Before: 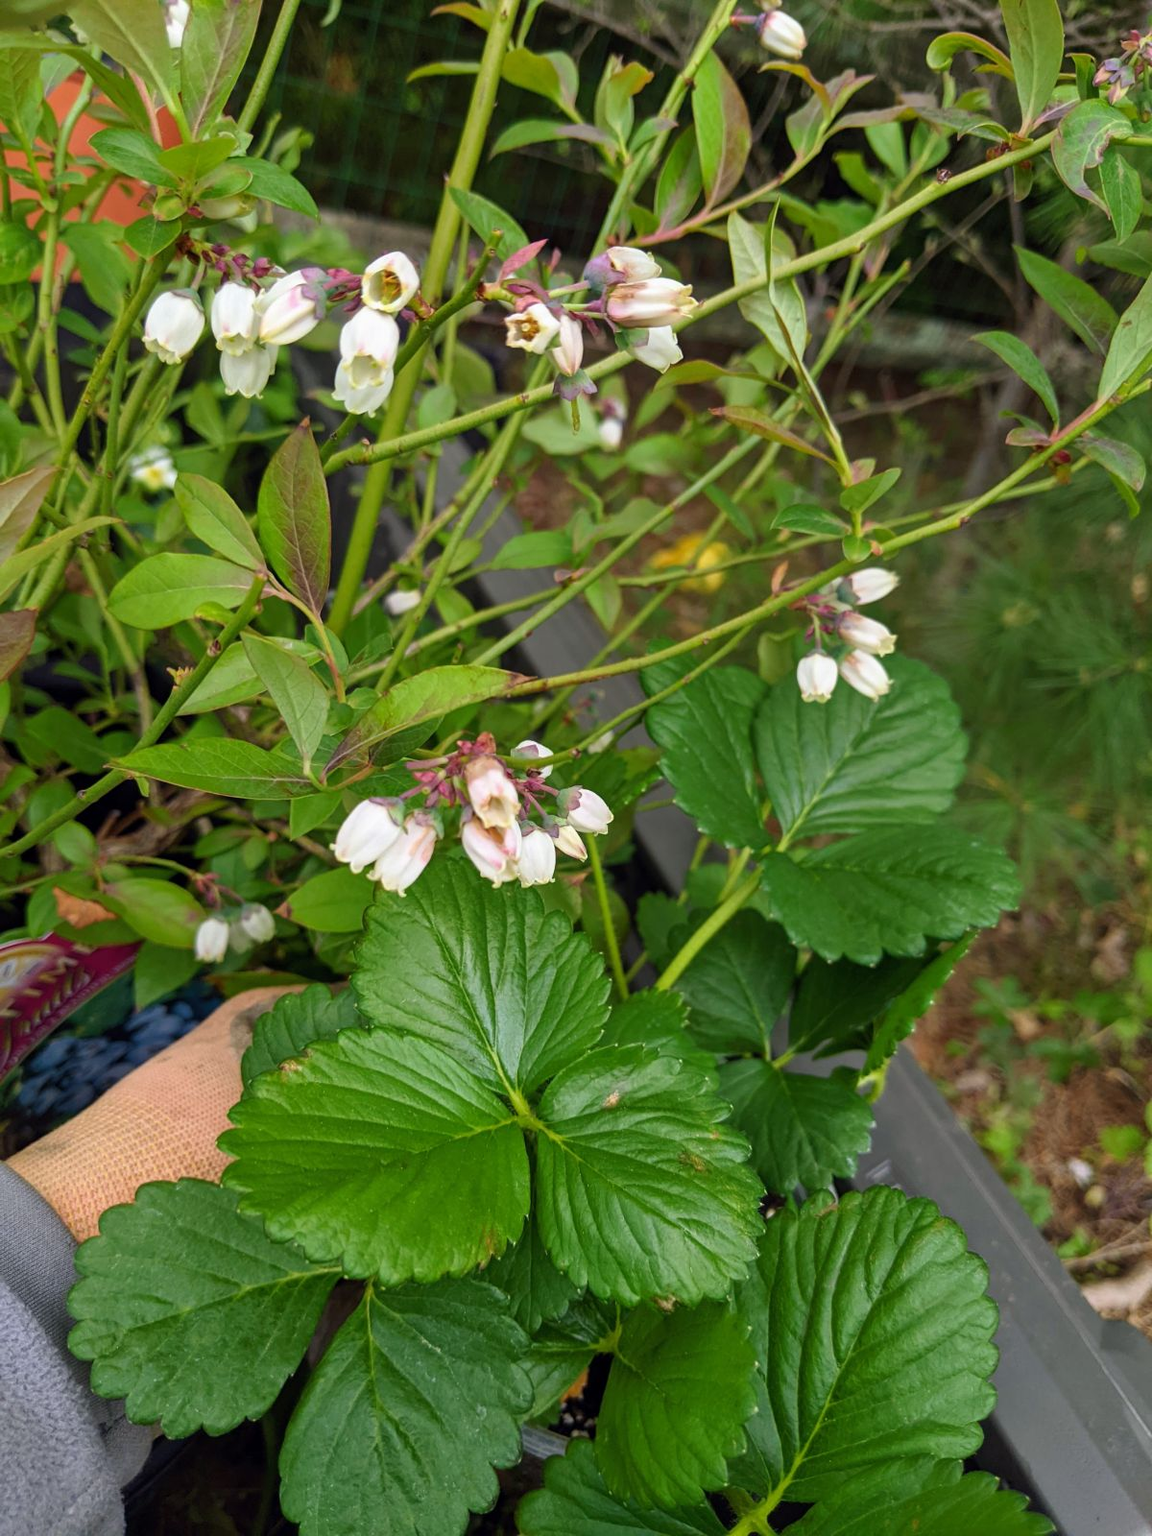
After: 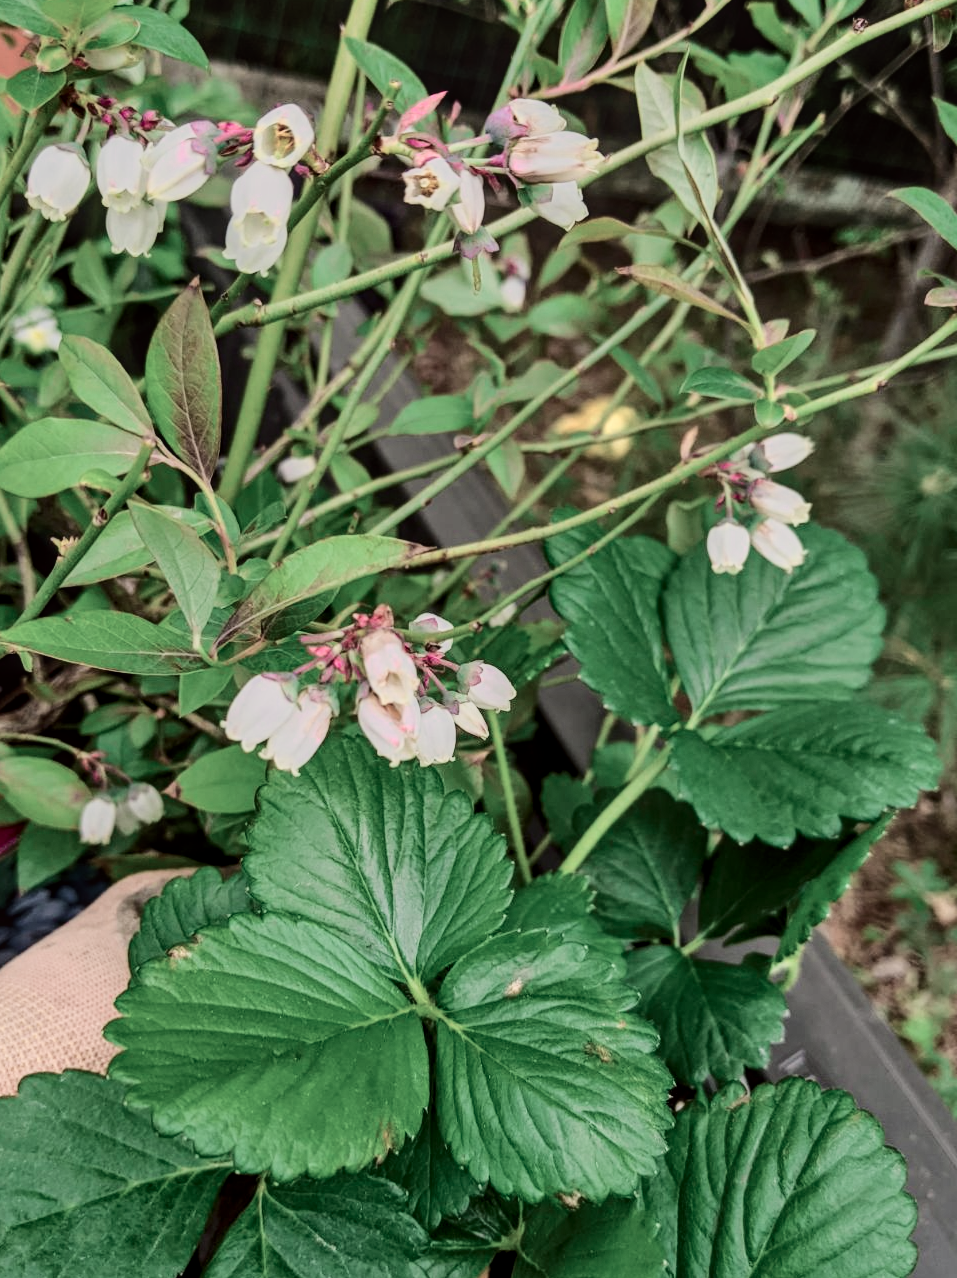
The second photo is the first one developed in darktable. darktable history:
color zones: curves: ch0 [(0, 0.6) (0.129, 0.585) (0.193, 0.596) (0.429, 0.5) (0.571, 0.5) (0.714, 0.5) (0.857, 0.5) (1, 0.6)]; ch1 [(0, 0.453) (0.112, 0.245) (0.213, 0.252) (0.429, 0.233) (0.571, 0.231) (0.683, 0.242) (0.857, 0.296) (1, 0.453)]
shadows and highlights: low approximation 0.01, soften with gaussian
contrast brightness saturation: contrast 0.079, saturation 0.202
crop and rotate: left 10.277%, top 9.907%, right 9.963%, bottom 10.156%
tone curve: curves: ch0 [(0, 0.019) (0.204, 0.162) (0.491, 0.519) (0.748, 0.765) (1, 0.919)]; ch1 [(0, 0) (0.201, 0.113) (0.372, 0.282) (0.443, 0.434) (0.496, 0.504) (0.566, 0.585) (0.761, 0.803) (1, 1)]; ch2 [(0, 0) (0.434, 0.447) (0.483, 0.487) (0.555, 0.563) (0.697, 0.68) (1, 1)], color space Lab, independent channels, preserve colors none
filmic rgb: black relative exposure -7.65 EV, white relative exposure 4.56 EV, hardness 3.61
local contrast: on, module defaults
